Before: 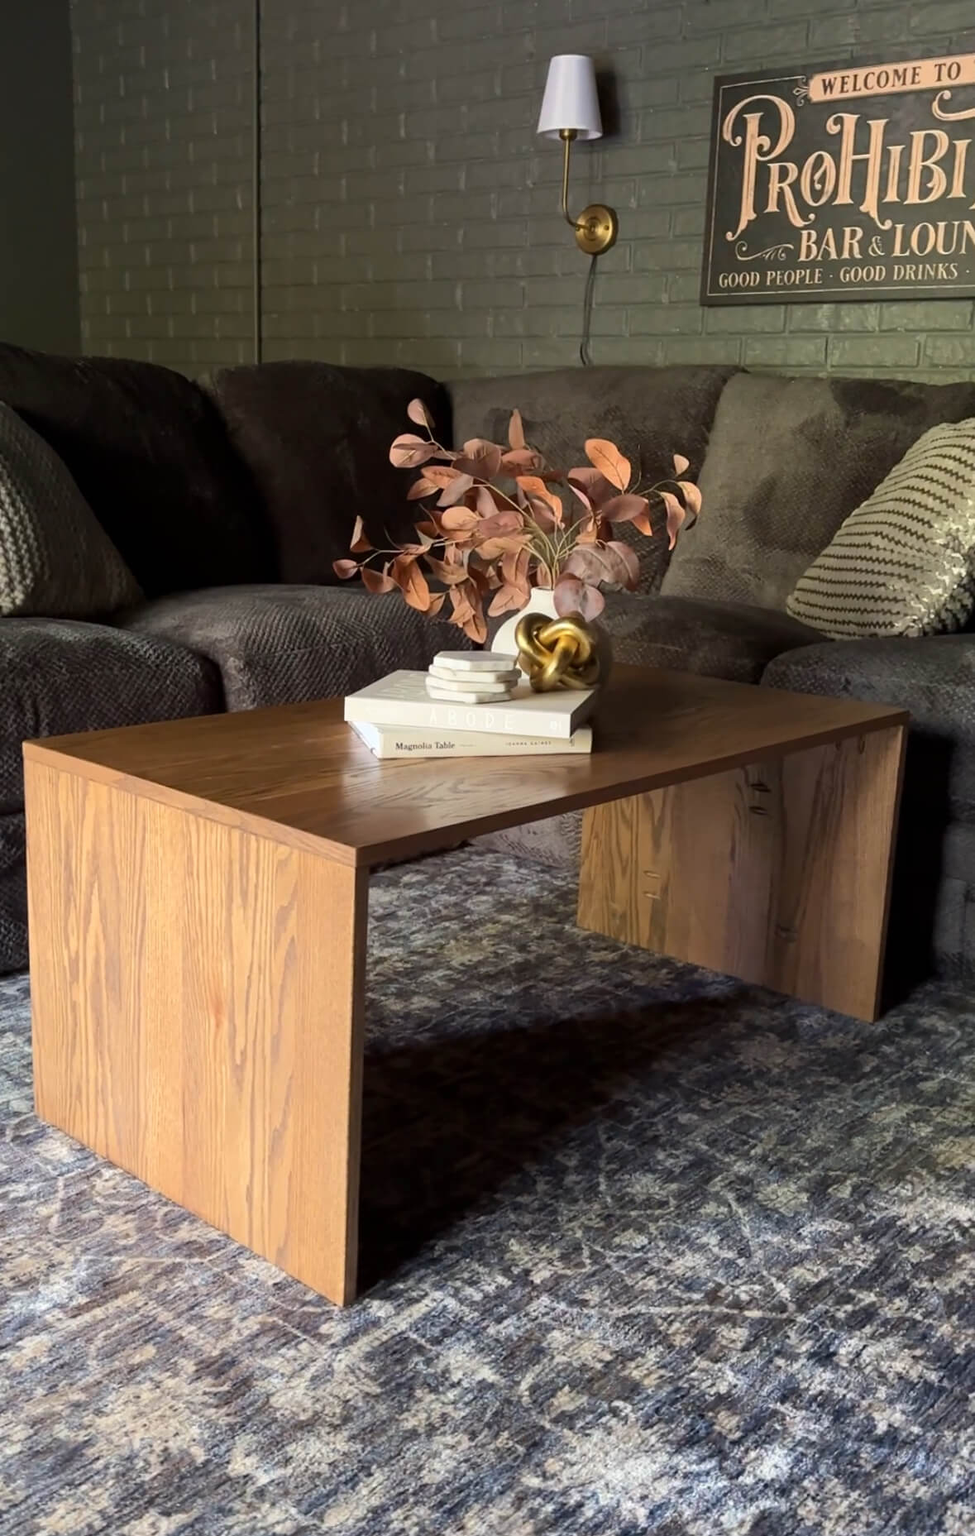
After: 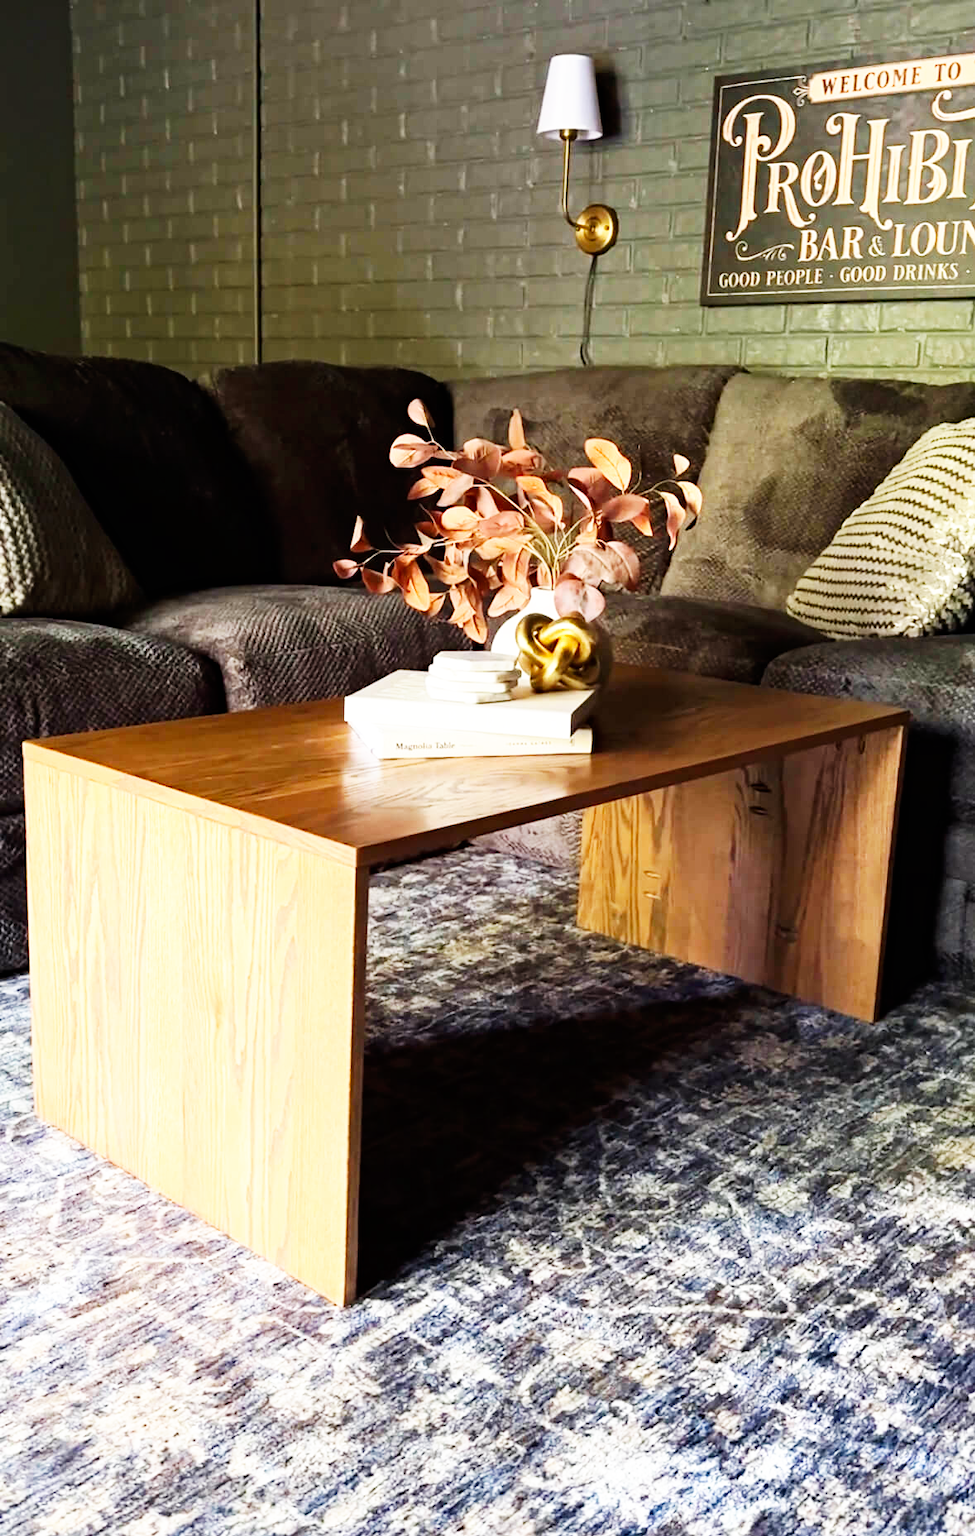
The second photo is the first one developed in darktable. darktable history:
exposure: exposure 0.2 EV, compensate highlight preservation false
base curve: curves: ch0 [(0, 0) (0.007, 0.004) (0.027, 0.03) (0.046, 0.07) (0.207, 0.54) (0.442, 0.872) (0.673, 0.972) (1, 1)], preserve colors none
haze removal: compatibility mode true, adaptive false
